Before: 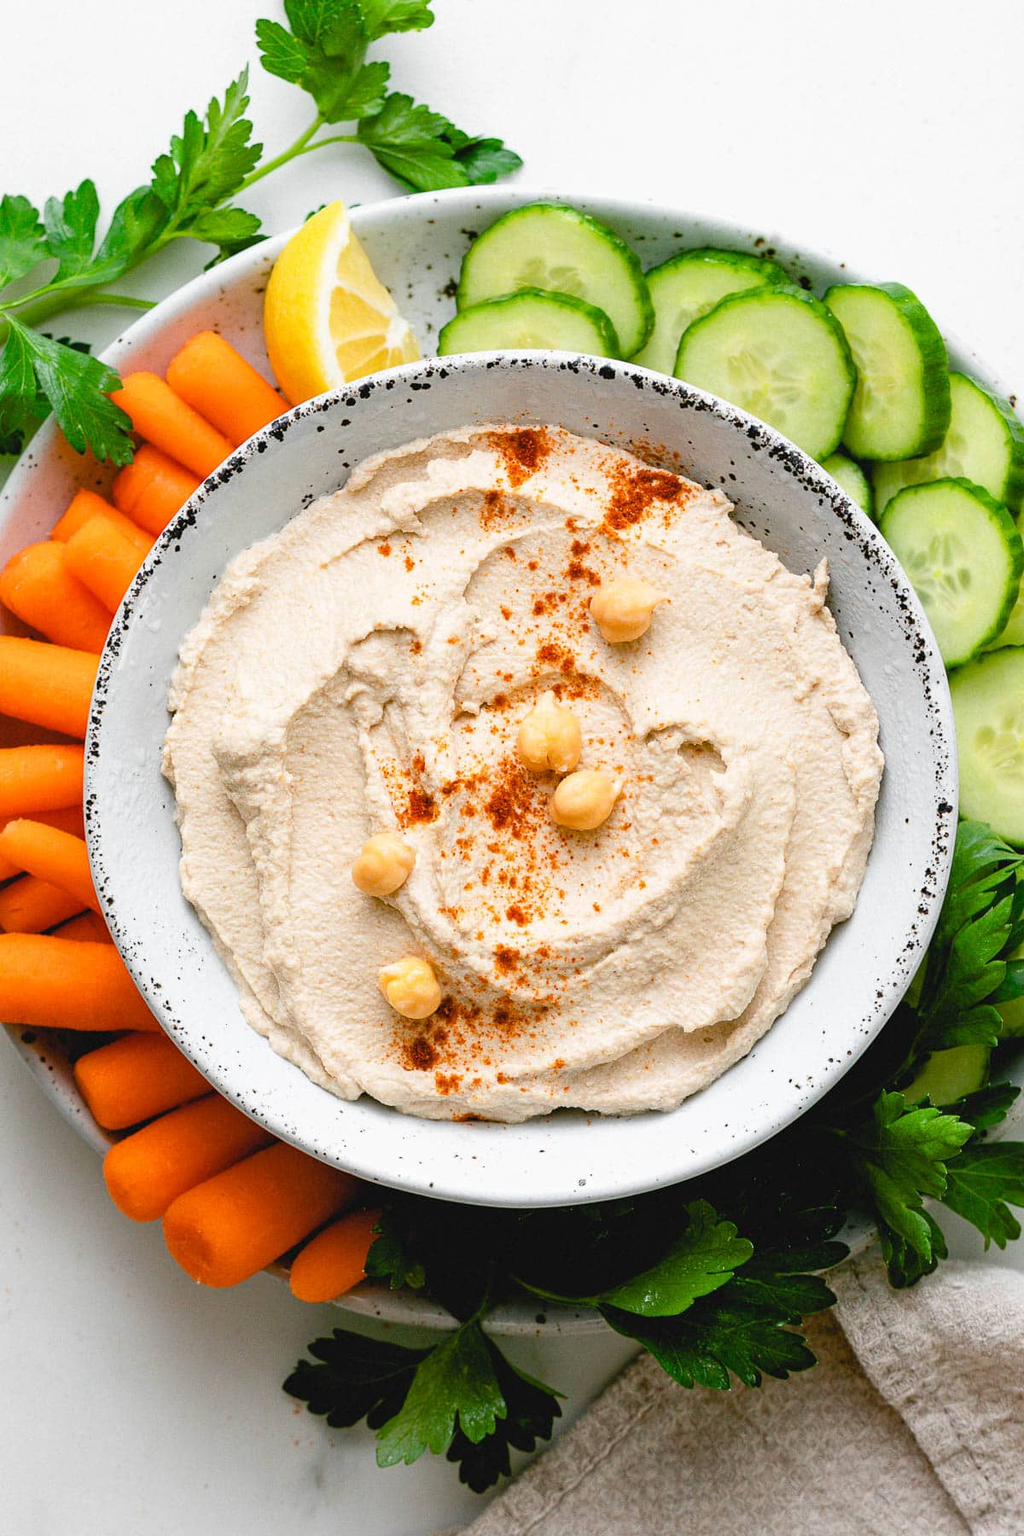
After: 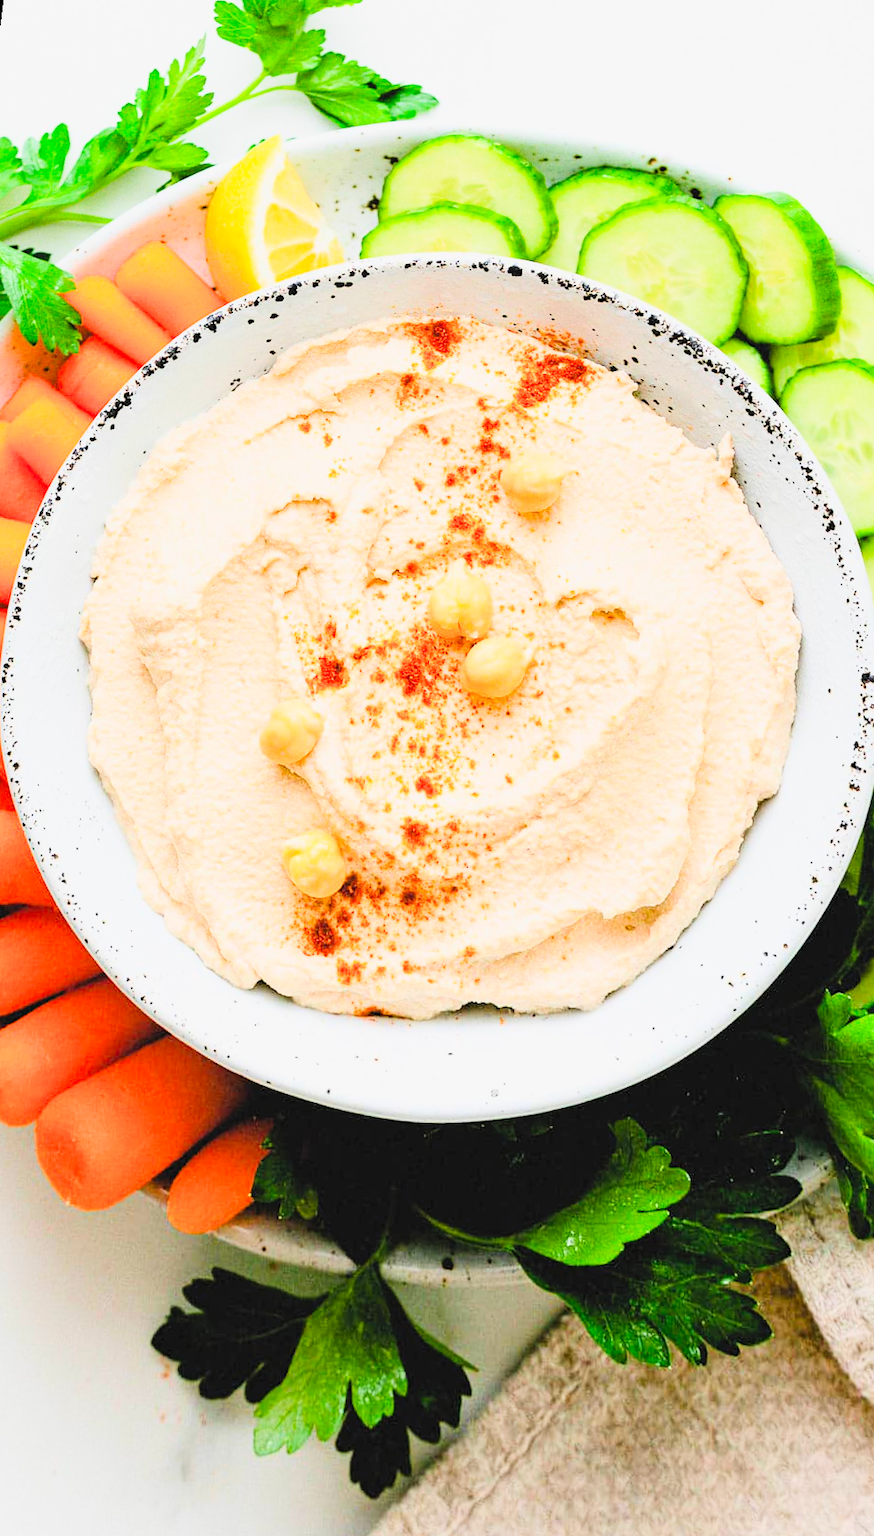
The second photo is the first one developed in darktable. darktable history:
rotate and perspective: rotation 0.72°, lens shift (vertical) -0.352, lens shift (horizontal) -0.051, crop left 0.152, crop right 0.859, crop top 0.019, crop bottom 0.964
contrast brightness saturation: contrast 0.24, brightness 0.26, saturation 0.39
filmic rgb: black relative exposure -7.15 EV, white relative exposure 5.36 EV, hardness 3.02
exposure: black level correction 0, exposure 1 EV, compensate exposure bias true, compensate highlight preservation false
